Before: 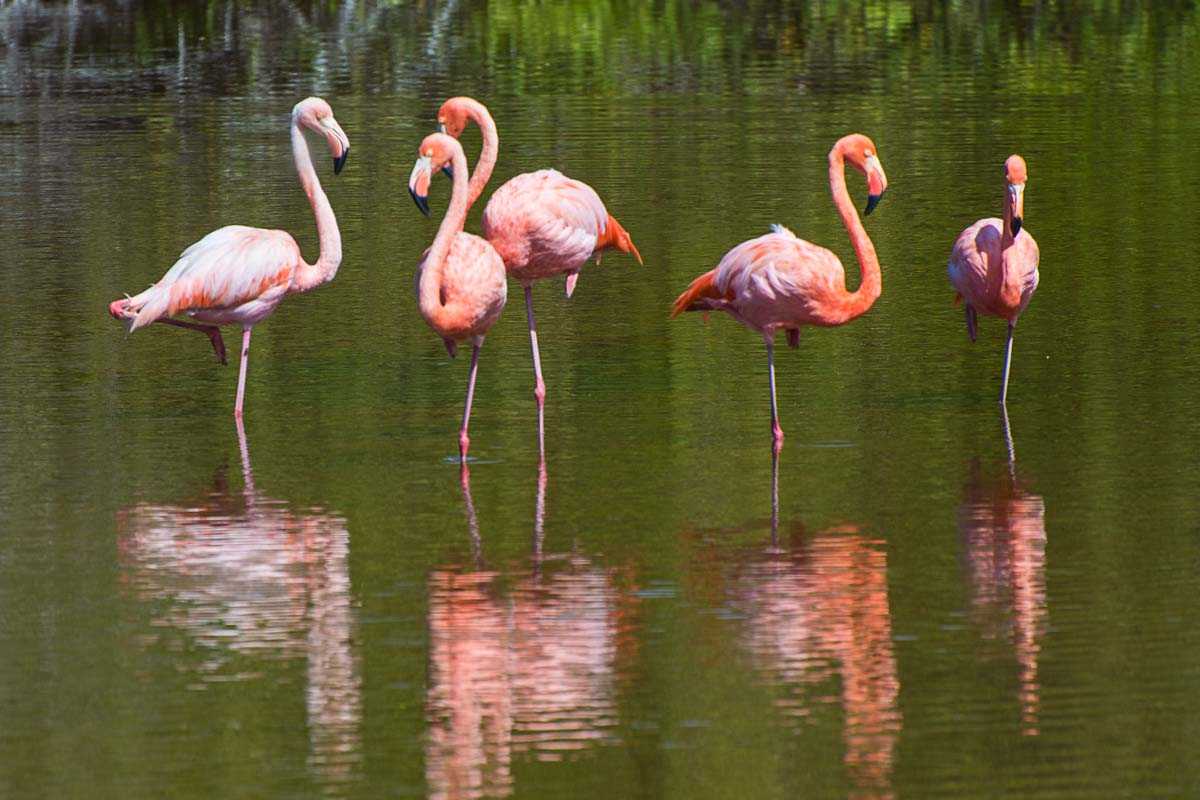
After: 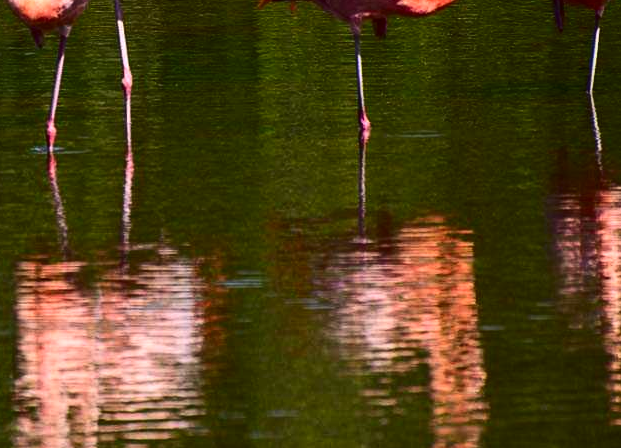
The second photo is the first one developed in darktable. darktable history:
contrast brightness saturation: contrast 0.2, brightness -0.11, saturation 0.1
color correction: highlights b* 3
crop: left 34.479%, top 38.822%, right 13.718%, bottom 5.172%
tone equalizer: -8 EV -0.417 EV, -7 EV -0.389 EV, -6 EV -0.333 EV, -5 EV -0.222 EV, -3 EV 0.222 EV, -2 EV 0.333 EV, -1 EV 0.389 EV, +0 EV 0.417 EV, edges refinement/feathering 500, mask exposure compensation -1.57 EV, preserve details no
